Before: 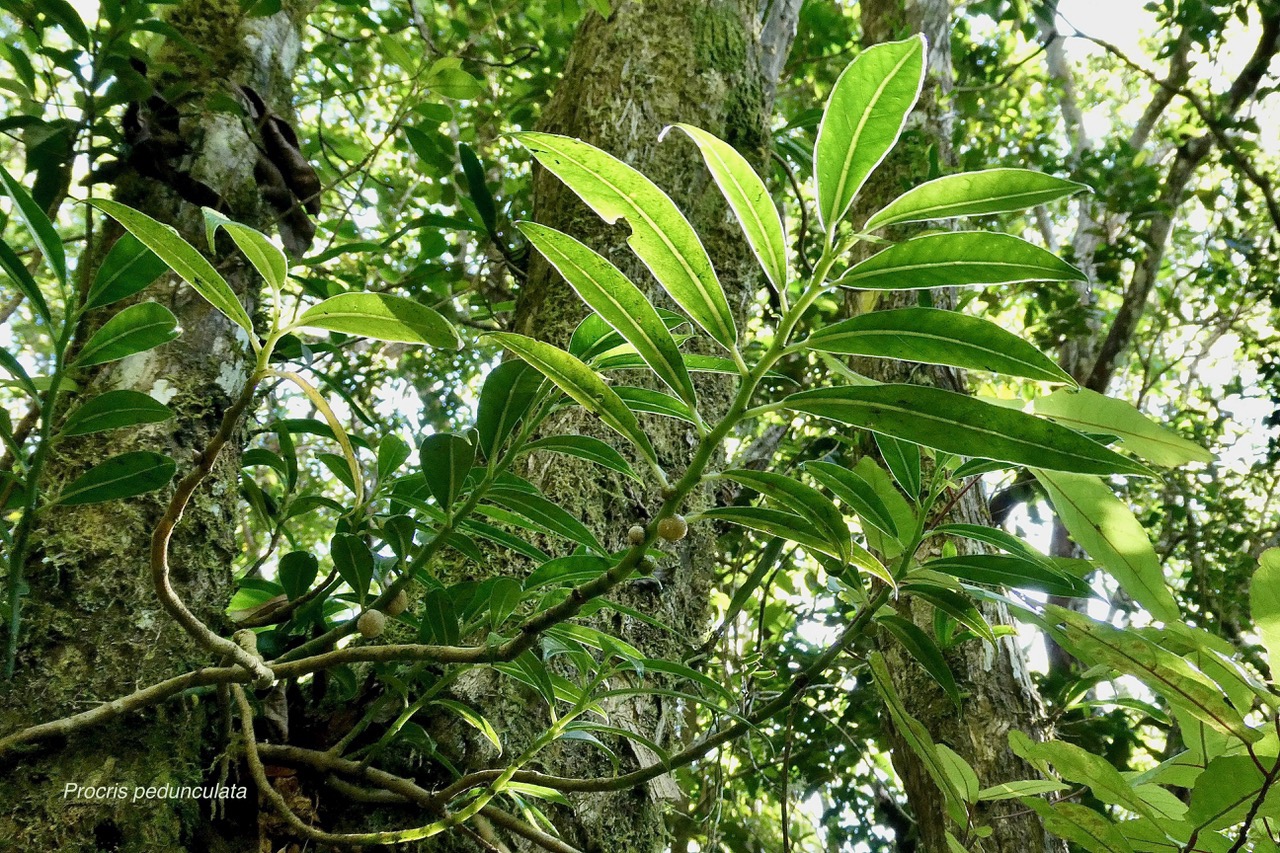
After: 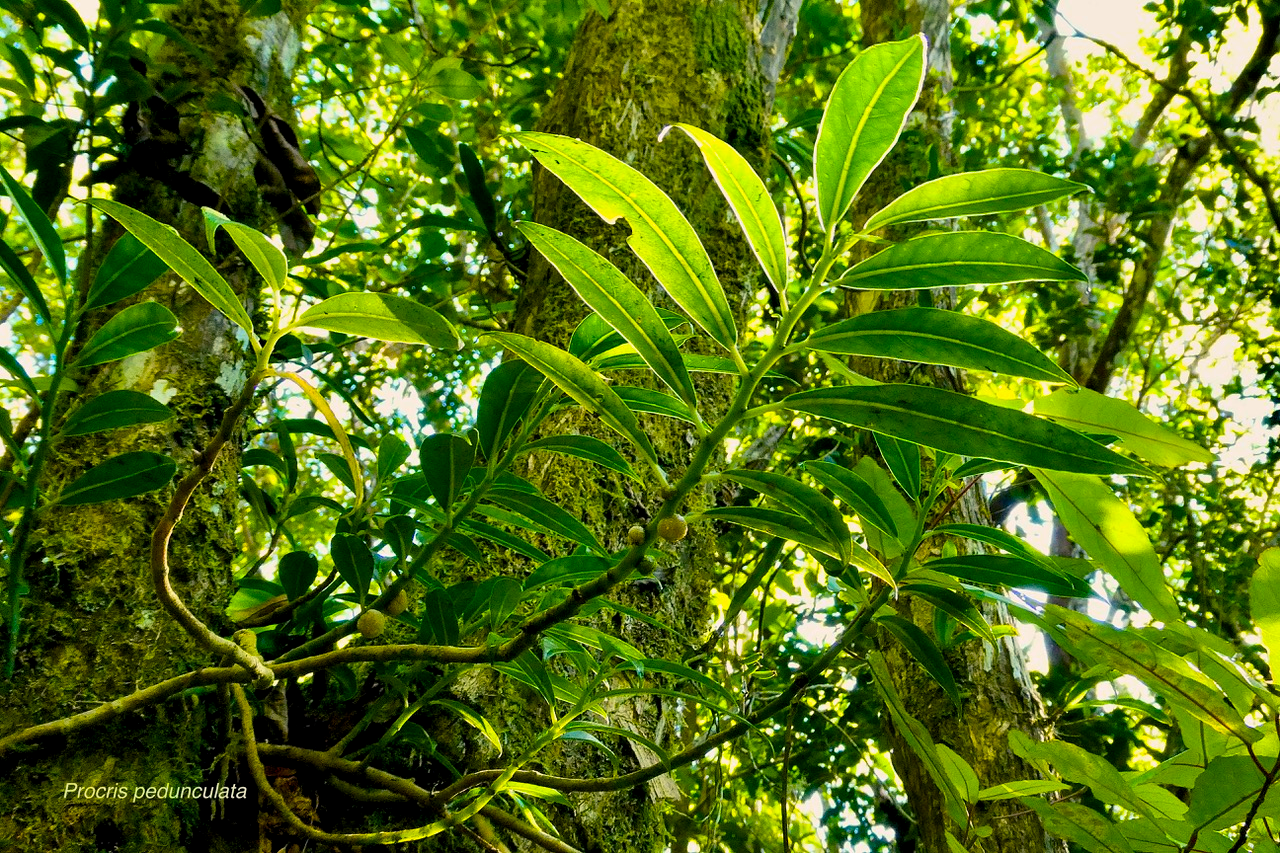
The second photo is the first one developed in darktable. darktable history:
contrast brightness saturation: contrast 0.036, saturation 0.075
color balance rgb: highlights gain › chroma 2.978%, highlights gain › hue 71.83°, linear chroma grading › shadows -39.983%, linear chroma grading › highlights 39.934%, linear chroma grading › global chroma 45.195%, linear chroma grading › mid-tones -29.697%, perceptual saturation grading › global saturation 20%, perceptual saturation grading › highlights -14.229%, perceptual saturation grading › shadows 49.484%, global vibrance 21.242%
